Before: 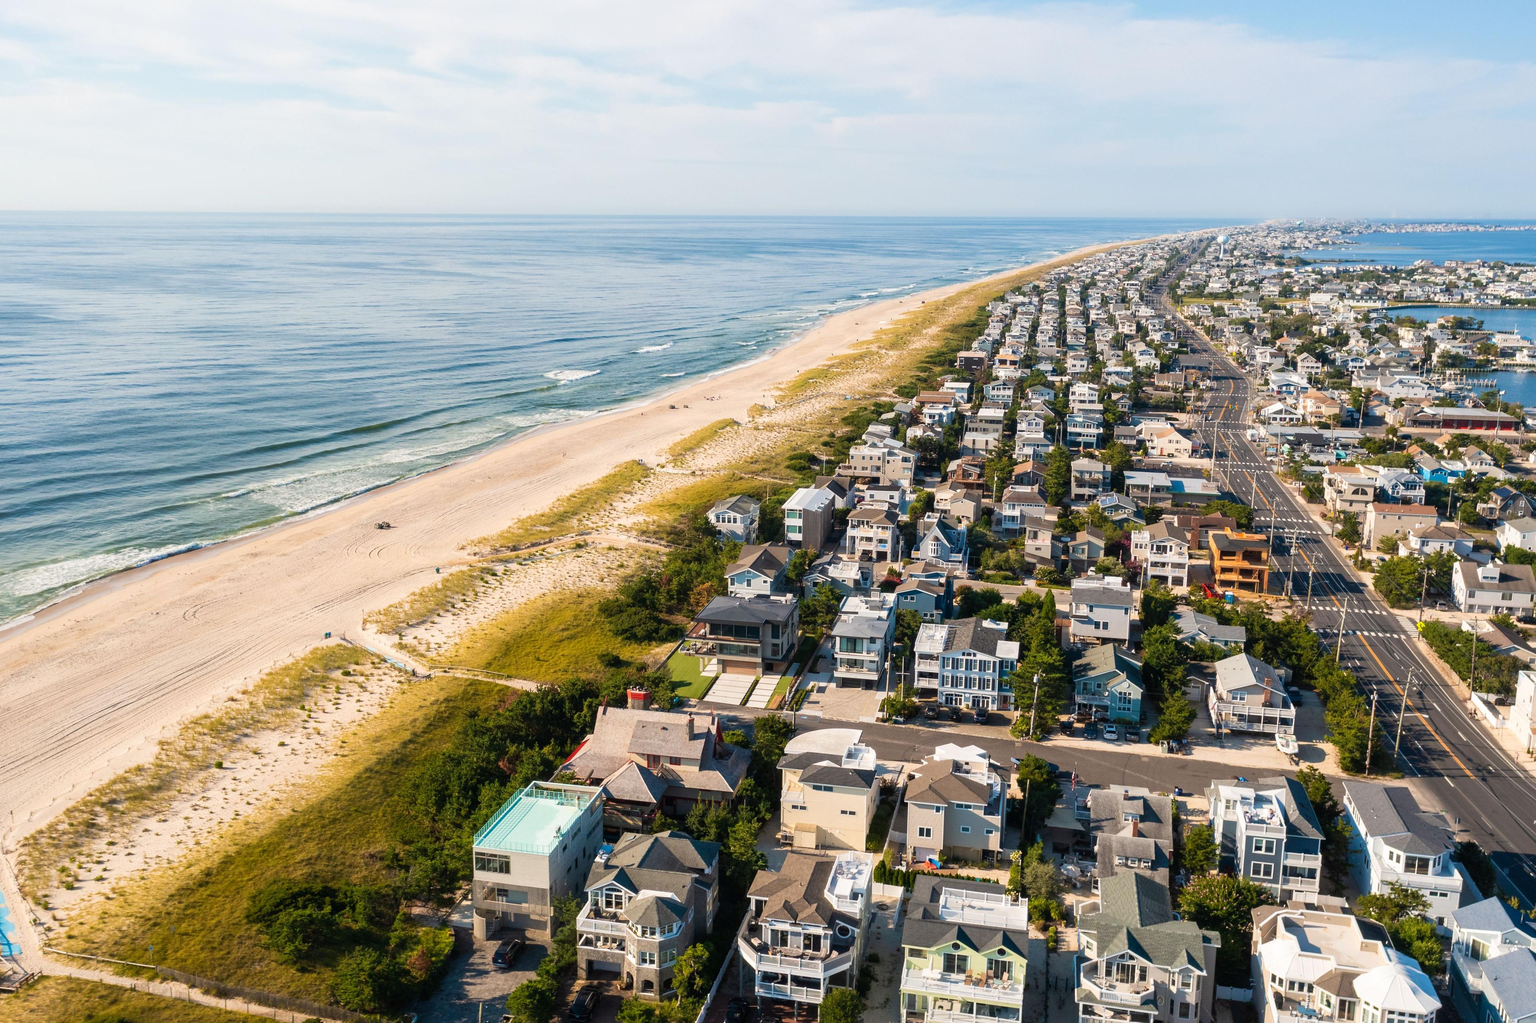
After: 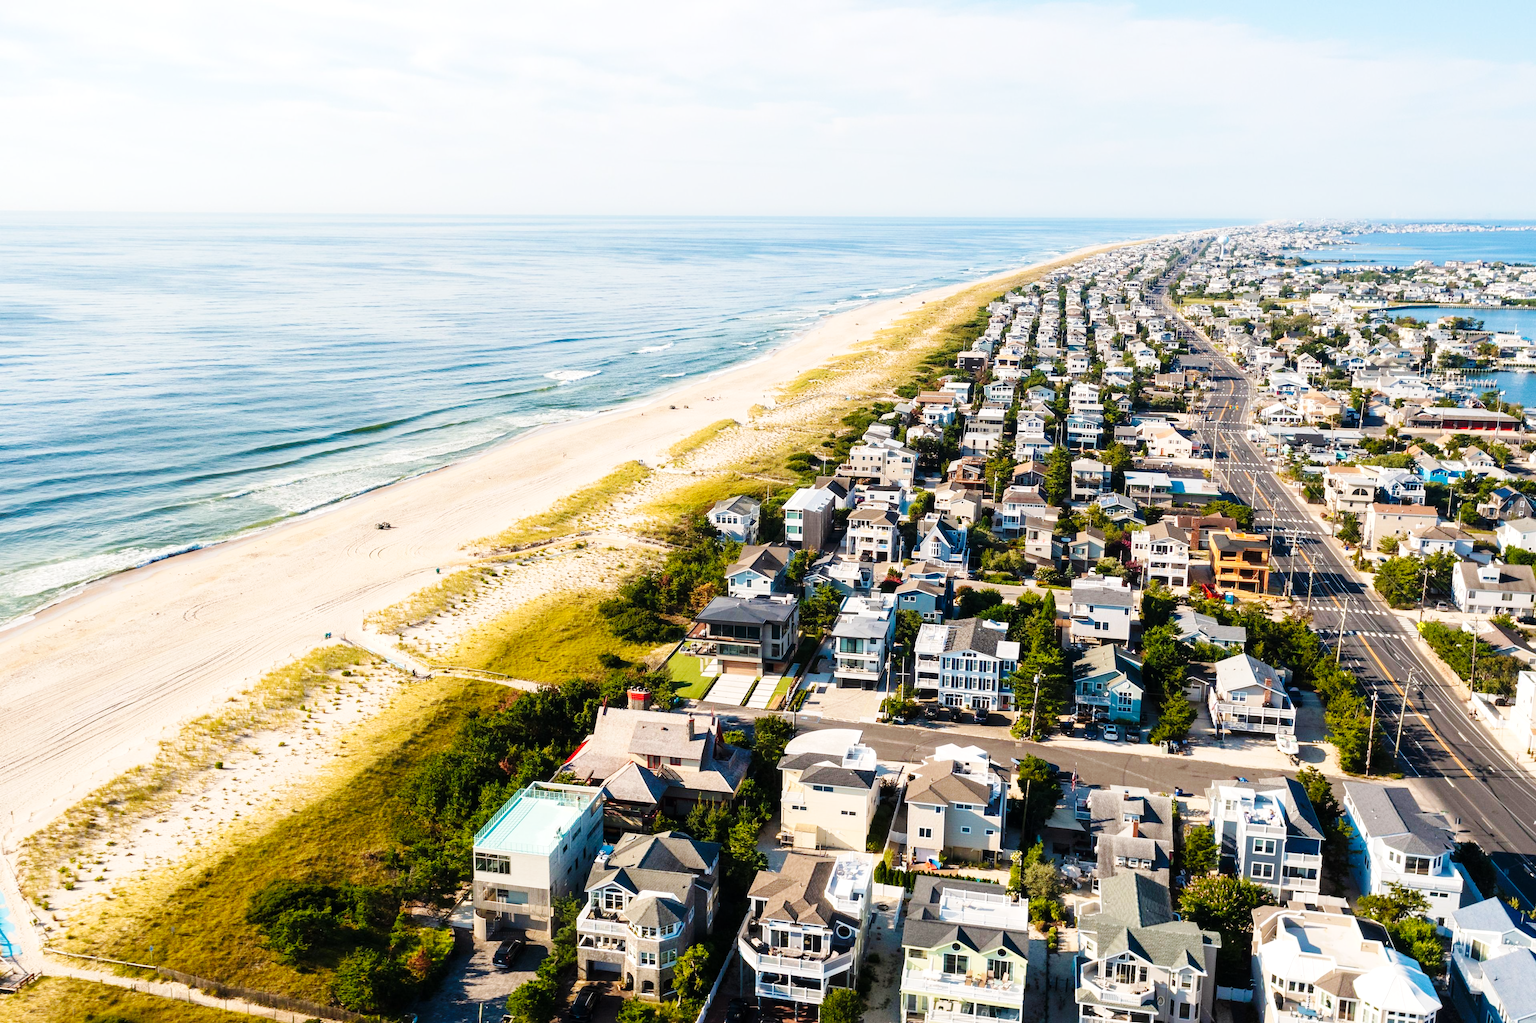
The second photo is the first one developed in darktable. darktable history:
color balance rgb: perceptual saturation grading › global saturation -3%
exposure: black level correction 0.001, exposure 0.191 EV, compensate highlight preservation false
base curve: curves: ch0 [(0, 0) (0.036, 0.025) (0.121, 0.166) (0.206, 0.329) (0.605, 0.79) (1, 1)], preserve colors none
